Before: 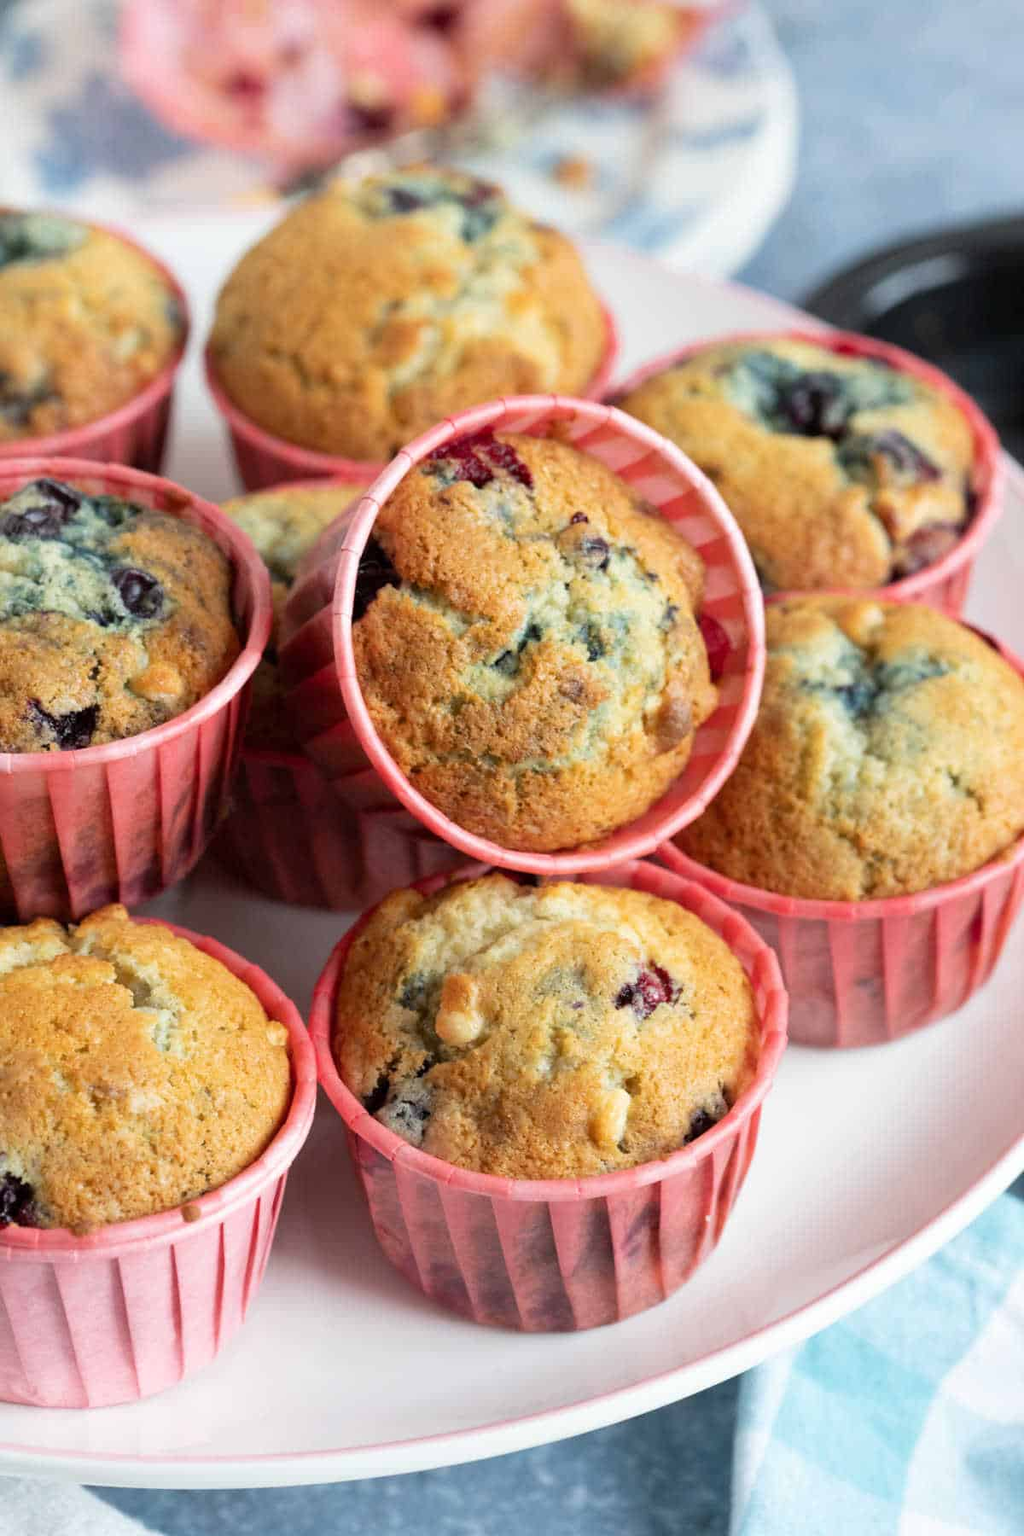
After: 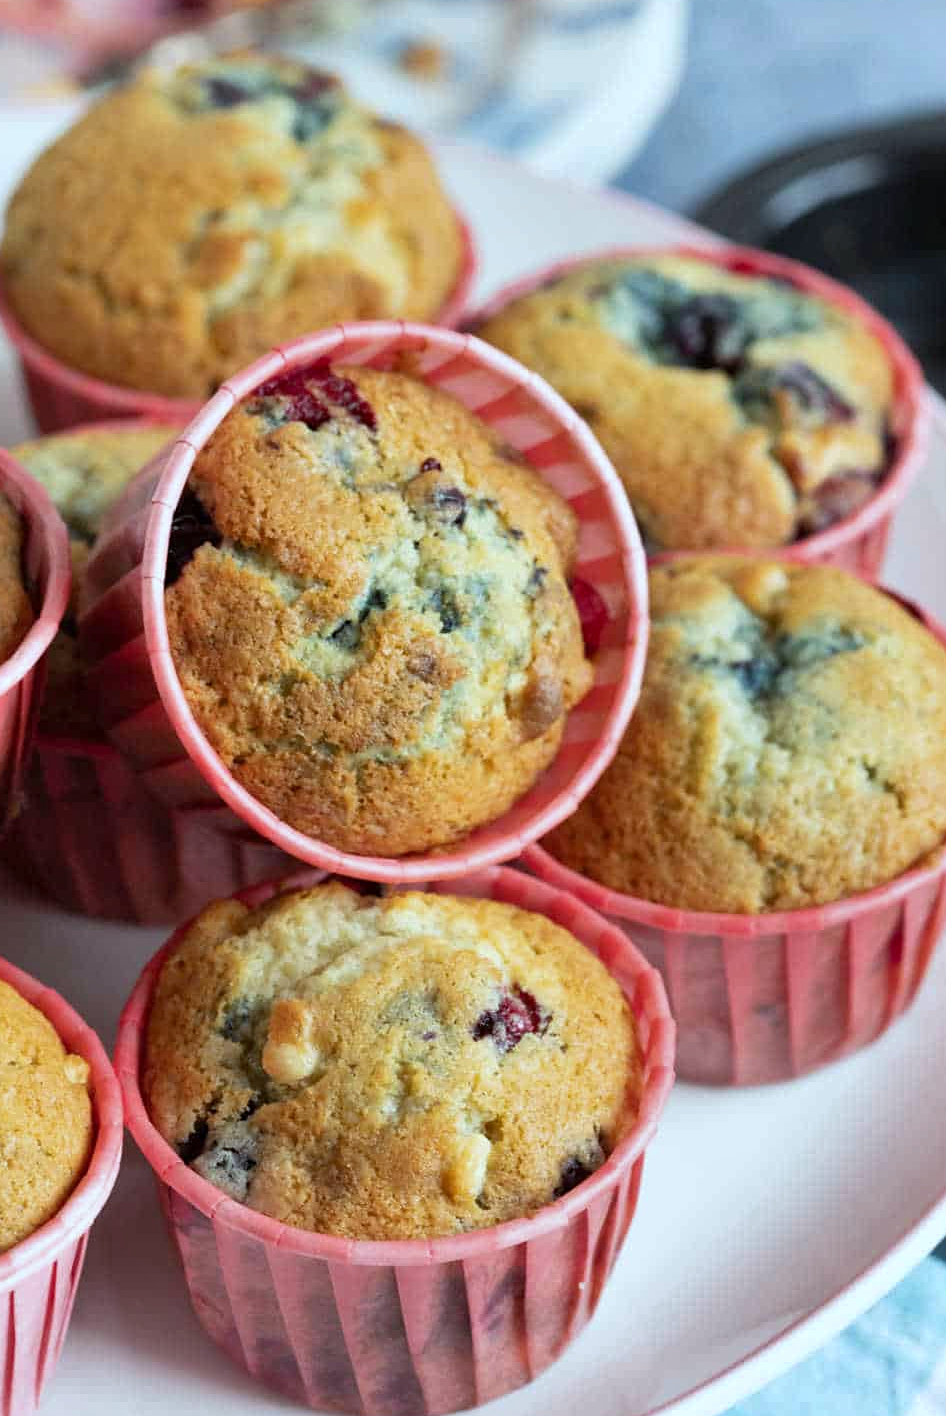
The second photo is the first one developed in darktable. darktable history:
crop and rotate: left 20.74%, top 7.912%, right 0.375%, bottom 13.378%
white balance: red 0.925, blue 1.046
shadows and highlights: shadows 49, highlights -41, soften with gaussian
sharpen: amount 0.2
